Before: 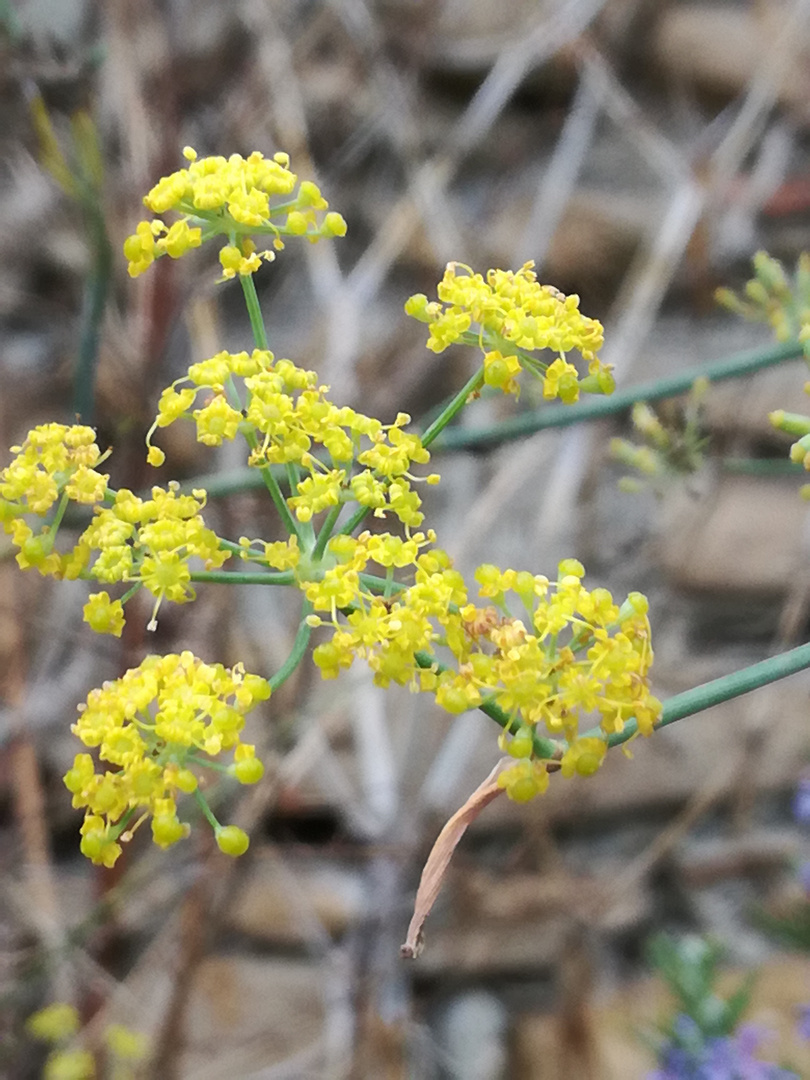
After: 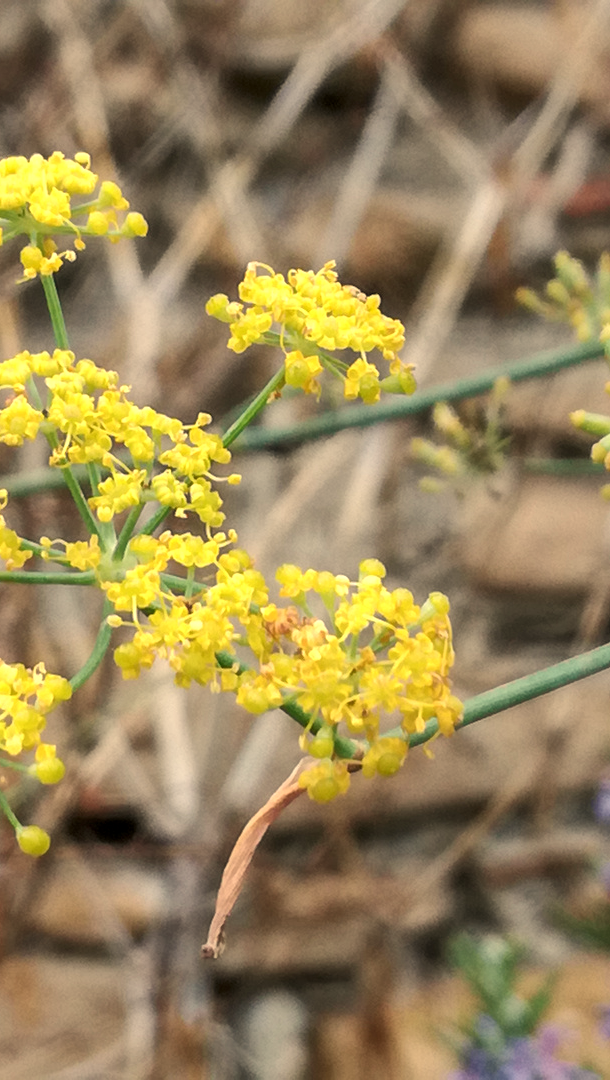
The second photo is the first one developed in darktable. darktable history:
crop and rotate: left 24.6%
local contrast: on, module defaults
white balance: red 1.123, blue 0.83
